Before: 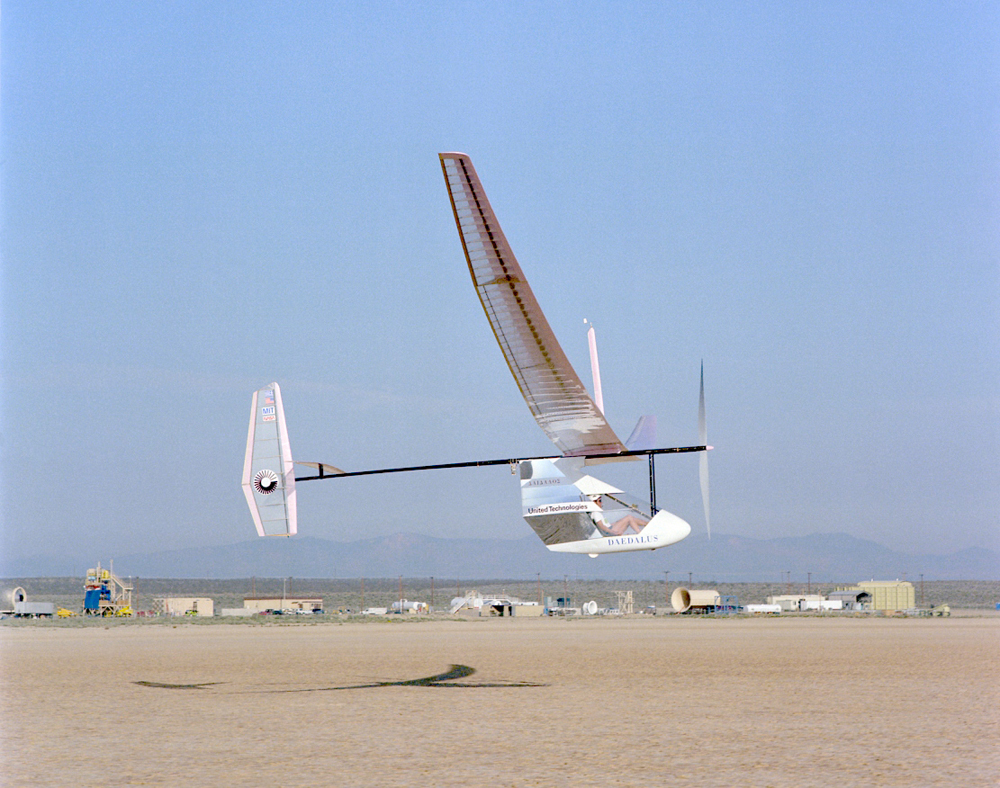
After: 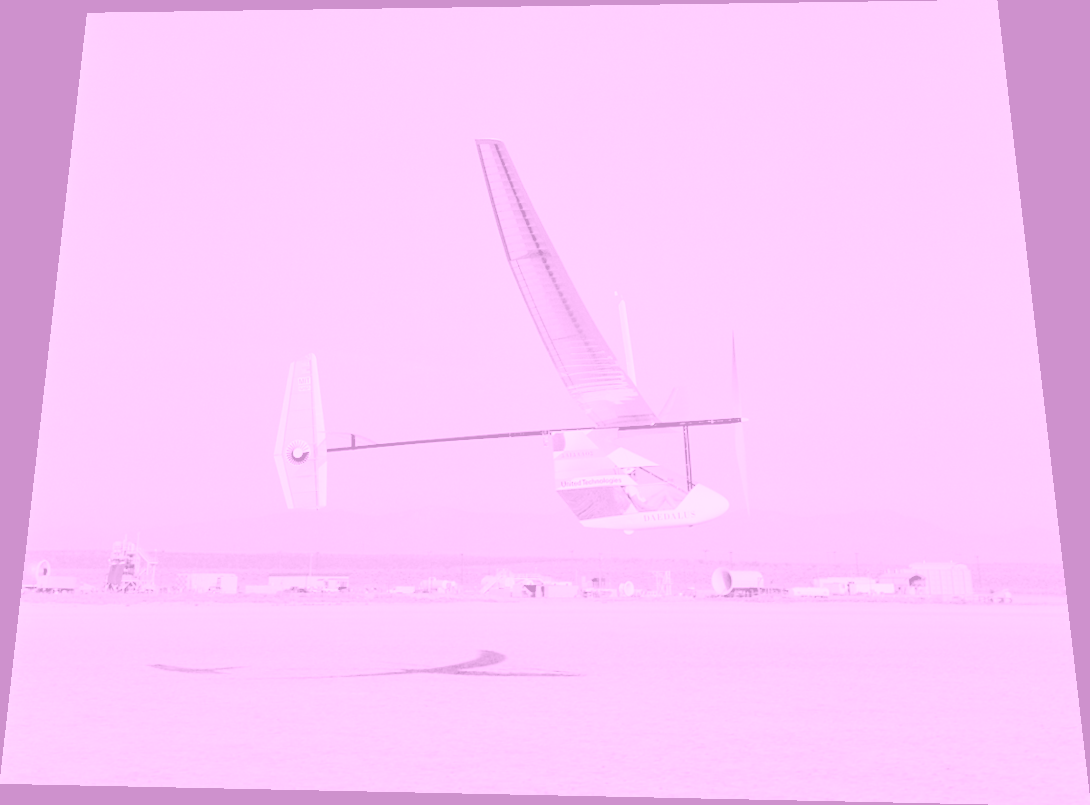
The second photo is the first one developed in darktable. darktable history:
color balance rgb: shadows lift › chroma 11.71%, shadows lift › hue 133.46°, highlights gain › chroma 4%, highlights gain › hue 200.2°, perceptual saturation grading › global saturation 18.05%
colorize: hue 331.2°, saturation 69%, source mix 30.28%, lightness 69.02%, version 1
rotate and perspective: rotation 0.128°, lens shift (vertical) -0.181, lens shift (horizontal) -0.044, shear 0.001, automatic cropping off
